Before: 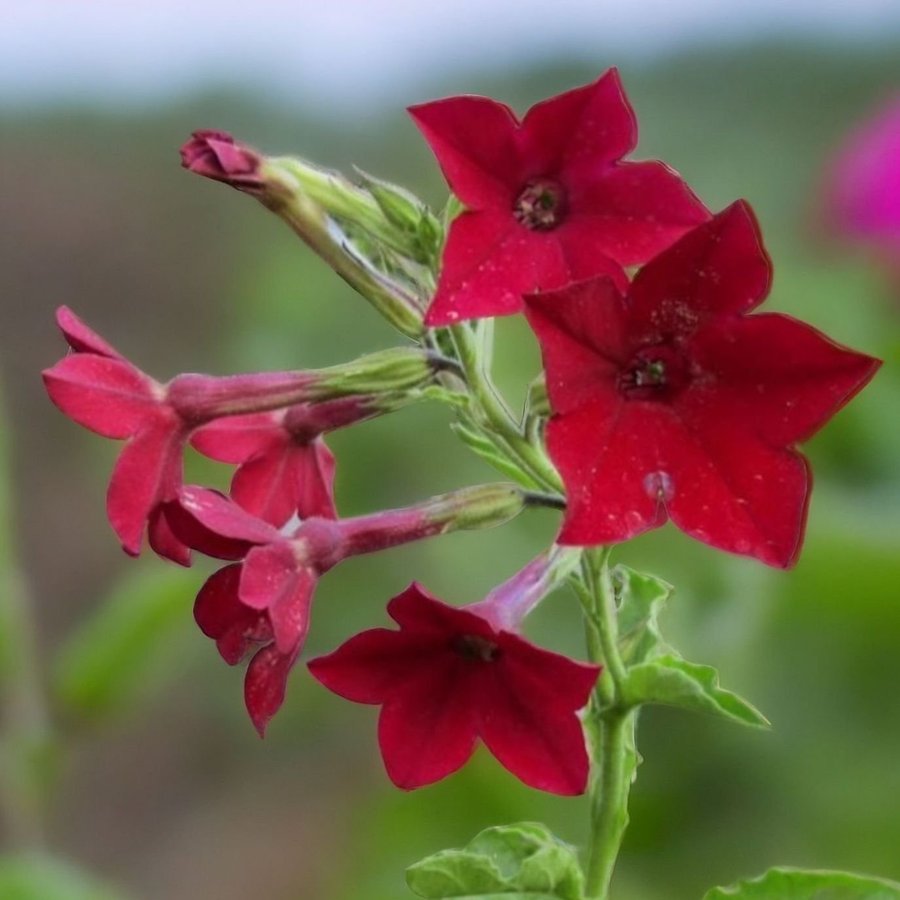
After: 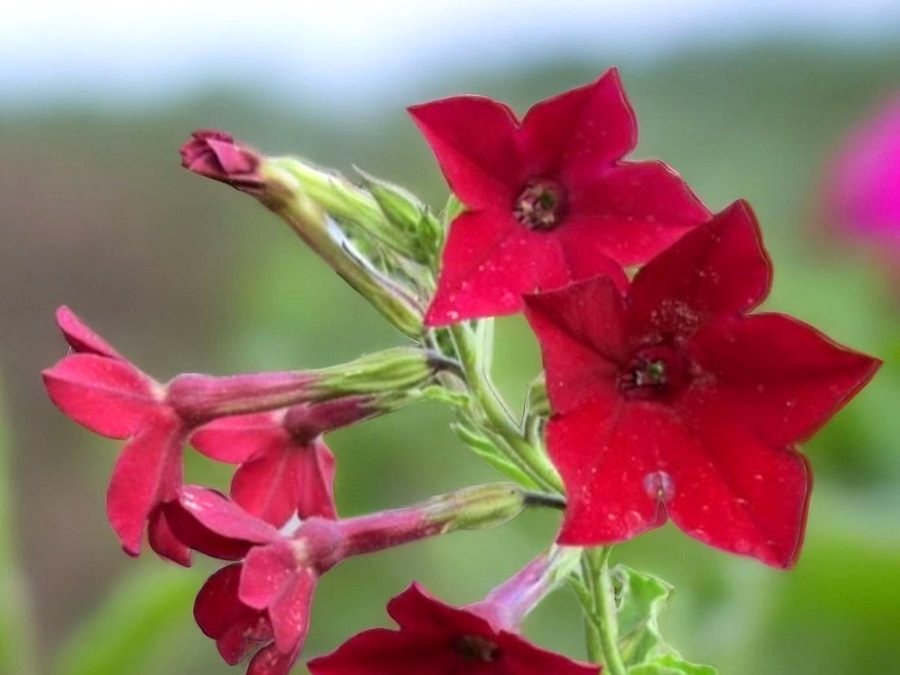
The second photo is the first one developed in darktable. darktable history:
exposure: black level correction 0.001, exposure 0.5 EV, compensate exposure bias true, compensate highlight preservation false
crop: bottom 24.988%
